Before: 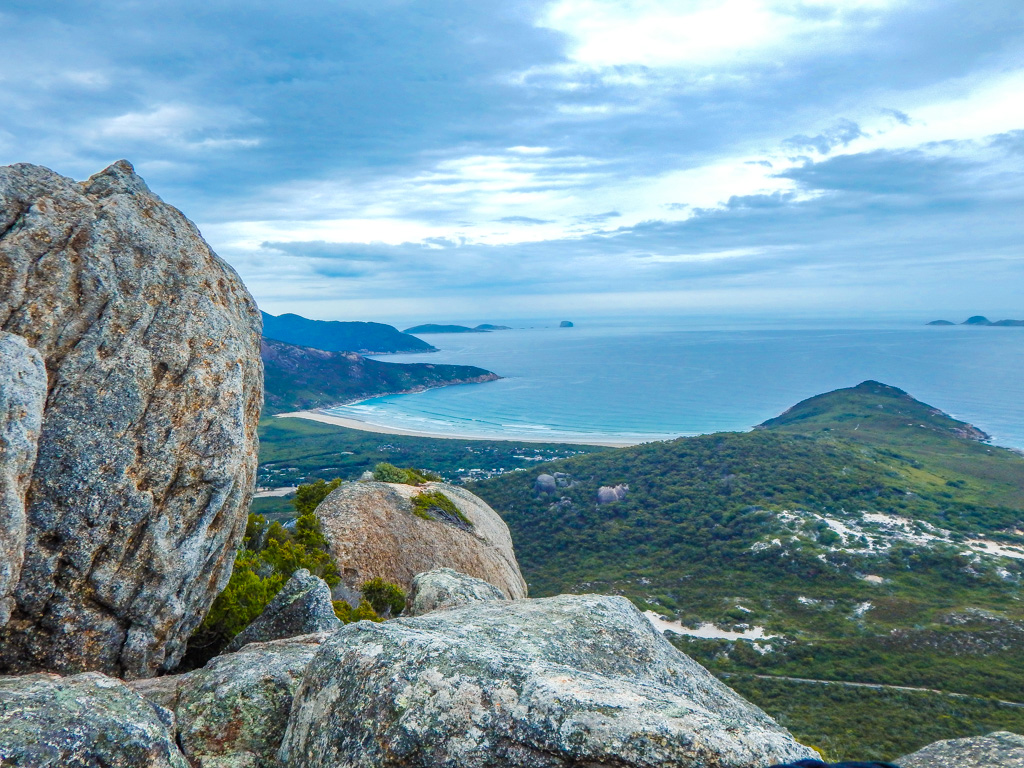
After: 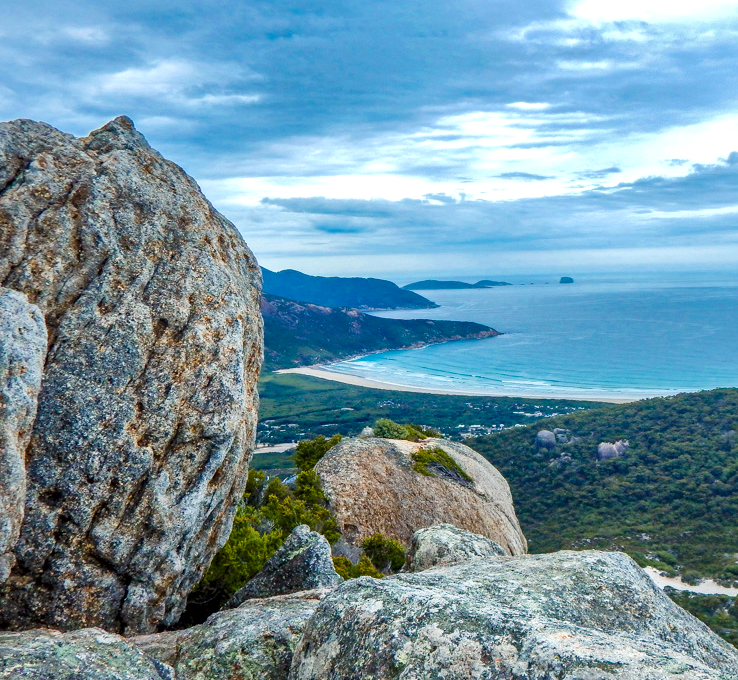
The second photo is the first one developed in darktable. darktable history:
crop: top 5.743%, right 27.833%, bottom 5.603%
local contrast: mode bilateral grid, contrast 21, coarseness 50, detail 148%, midtone range 0.2
haze removal: compatibility mode true, adaptive false
